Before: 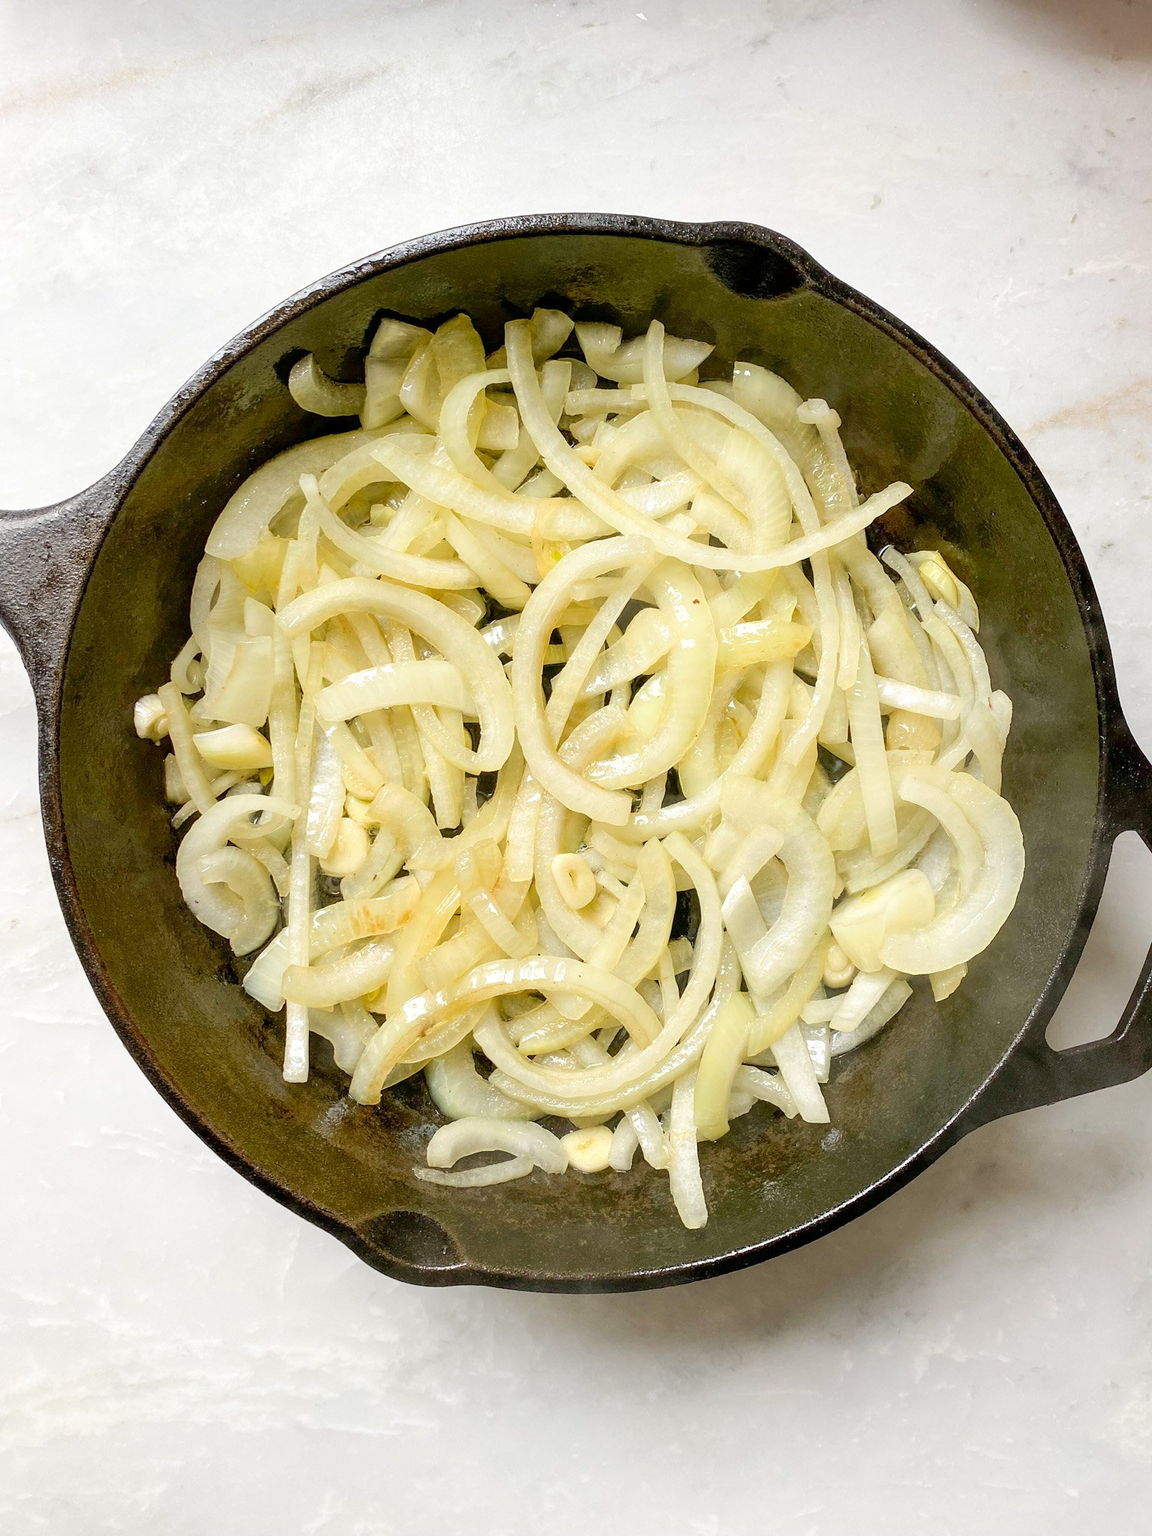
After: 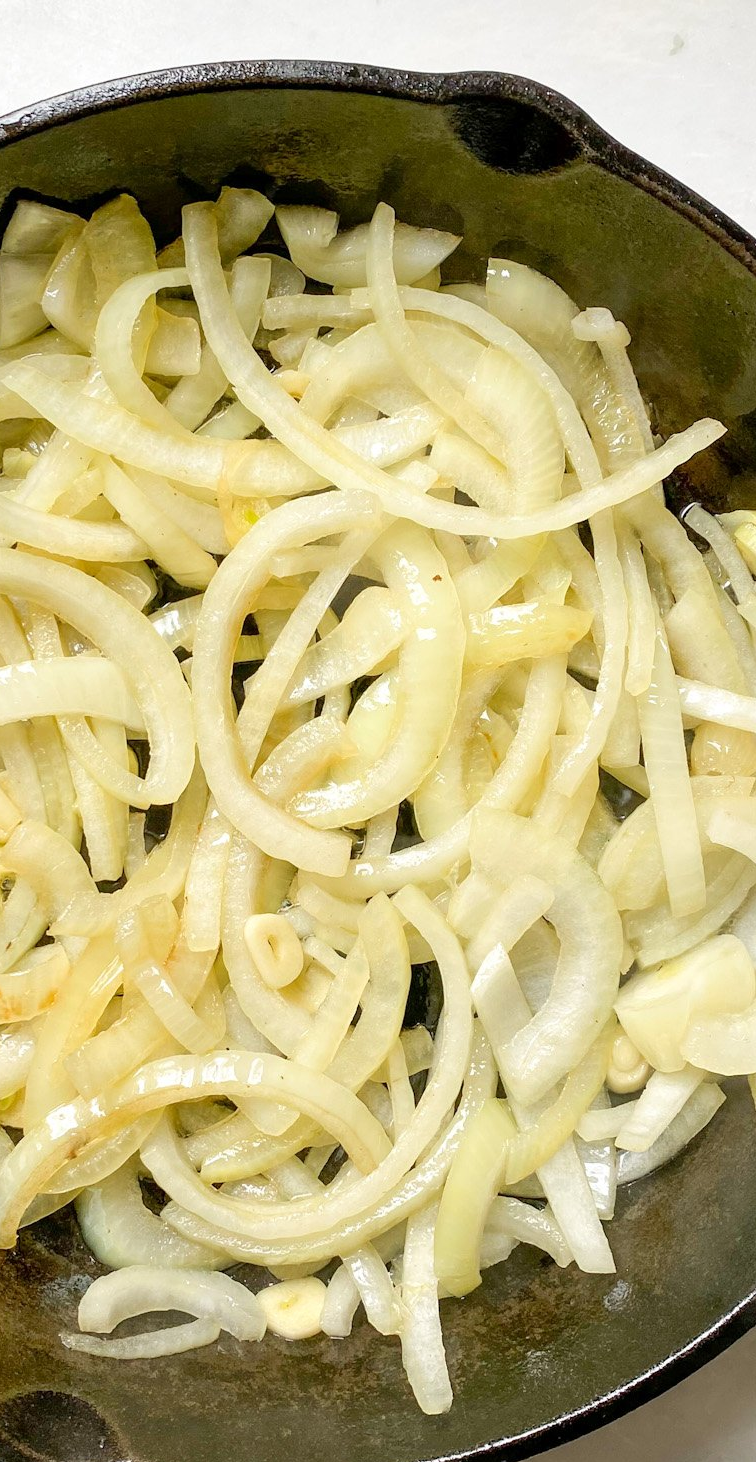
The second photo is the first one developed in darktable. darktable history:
crop: left 31.969%, top 10.98%, right 18.782%, bottom 17.609%
